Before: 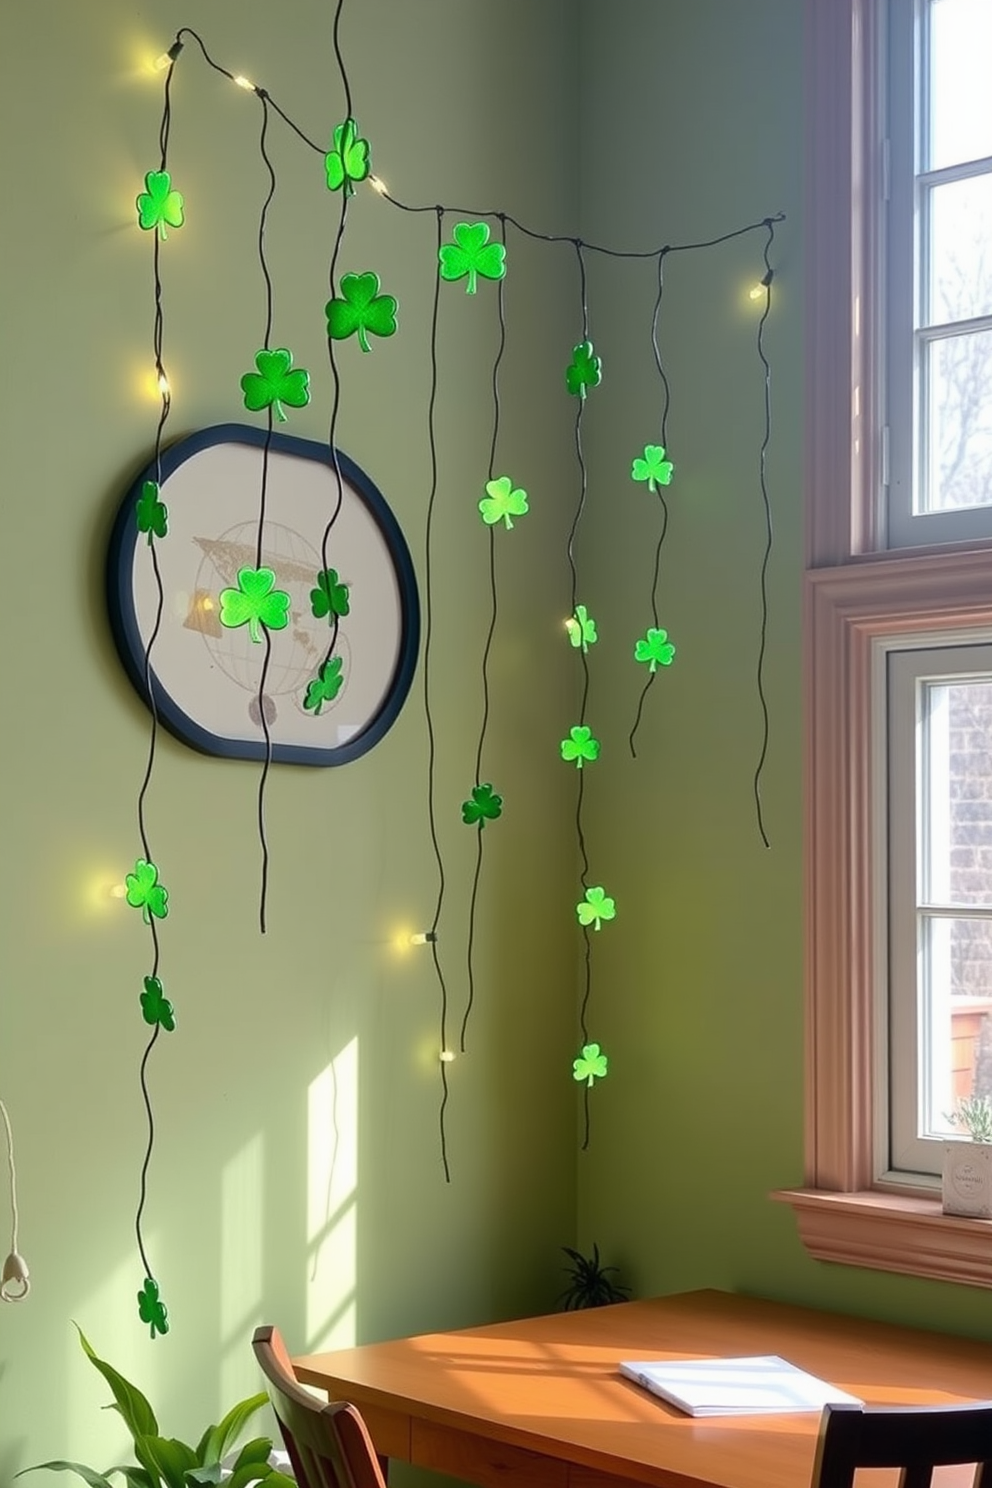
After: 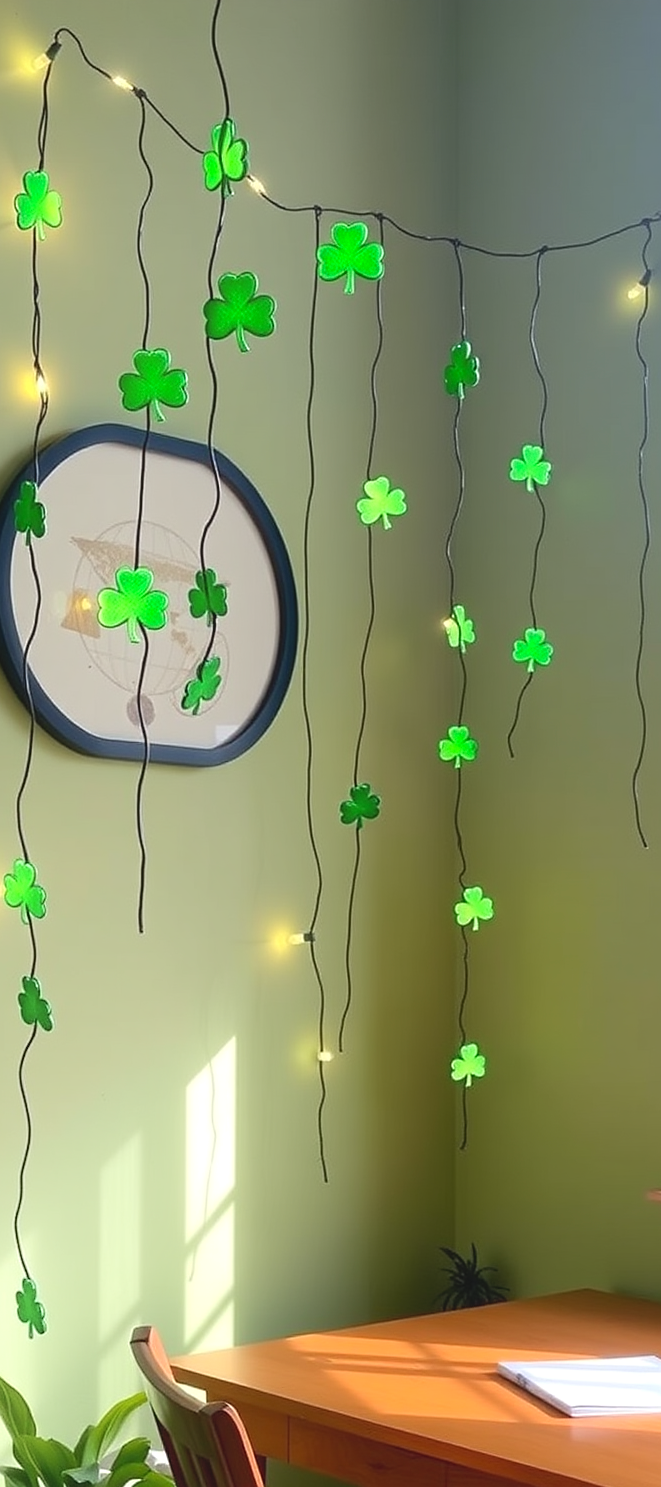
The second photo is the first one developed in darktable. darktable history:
crop and rotate: left 12.492%, right 20.791%
sharpen: radius 0.997, threshold 0.862
exposure: black level correction 0, exposure 0.199 EV, compensate highlight preservation false
levels: levels [0, 0.476, 0.951]
contrast brightness saturation: contrast -0.13
shadows and highlights: shadows -25.96, highlights 49.95, soften with gaussian
tone equalizer: on, module defaults
